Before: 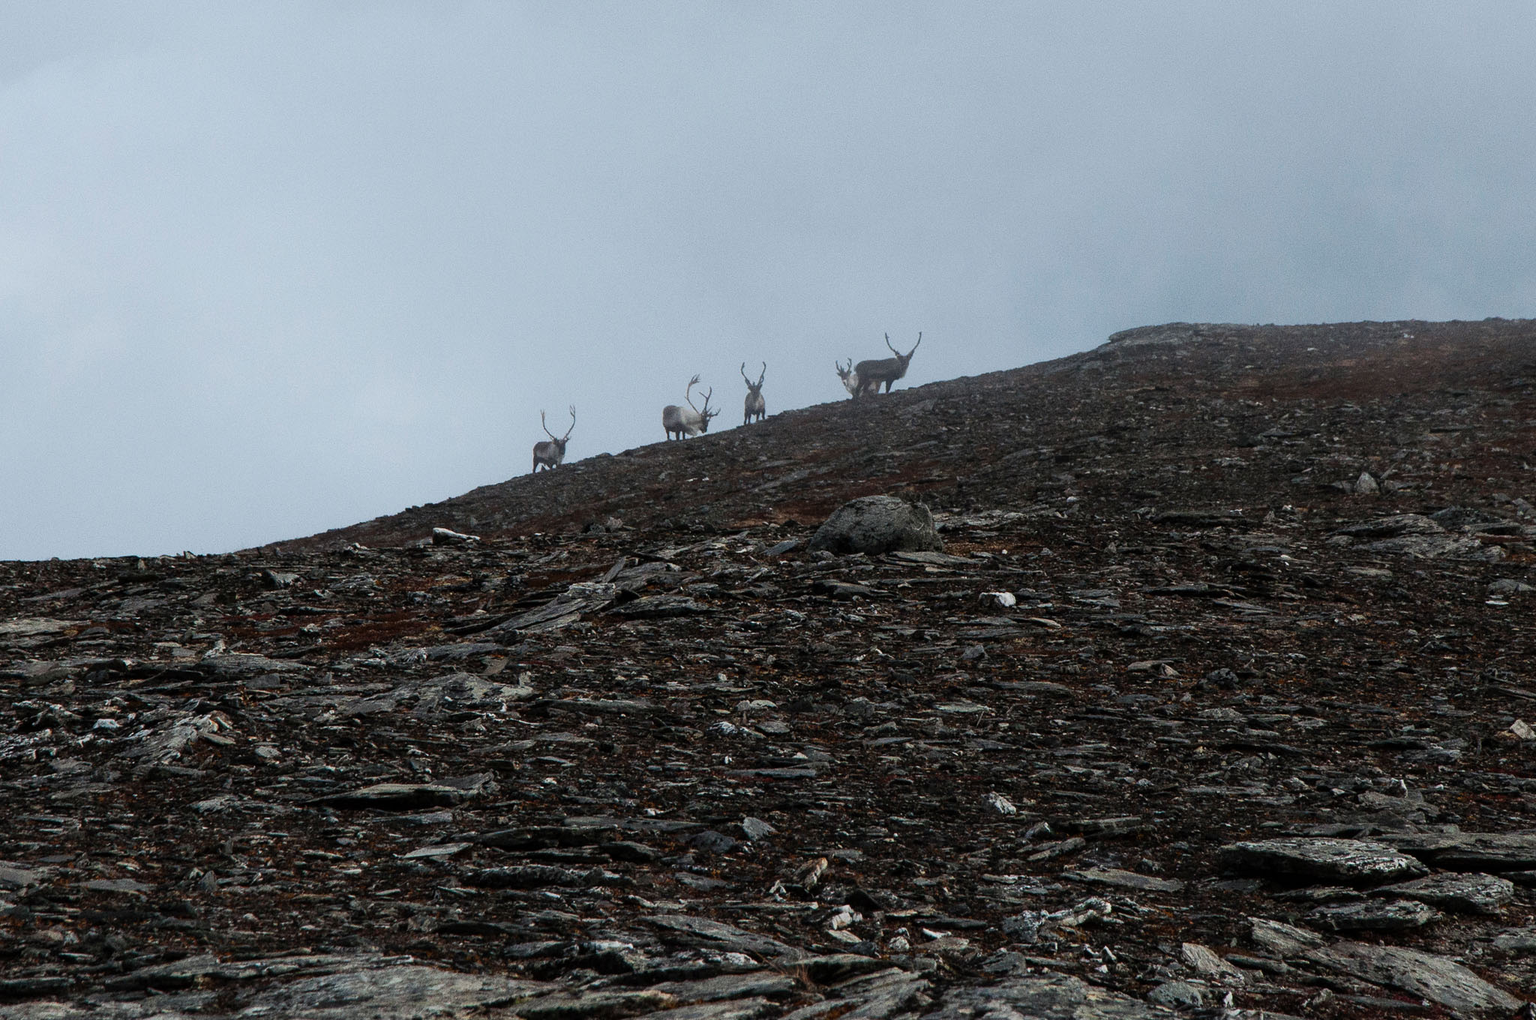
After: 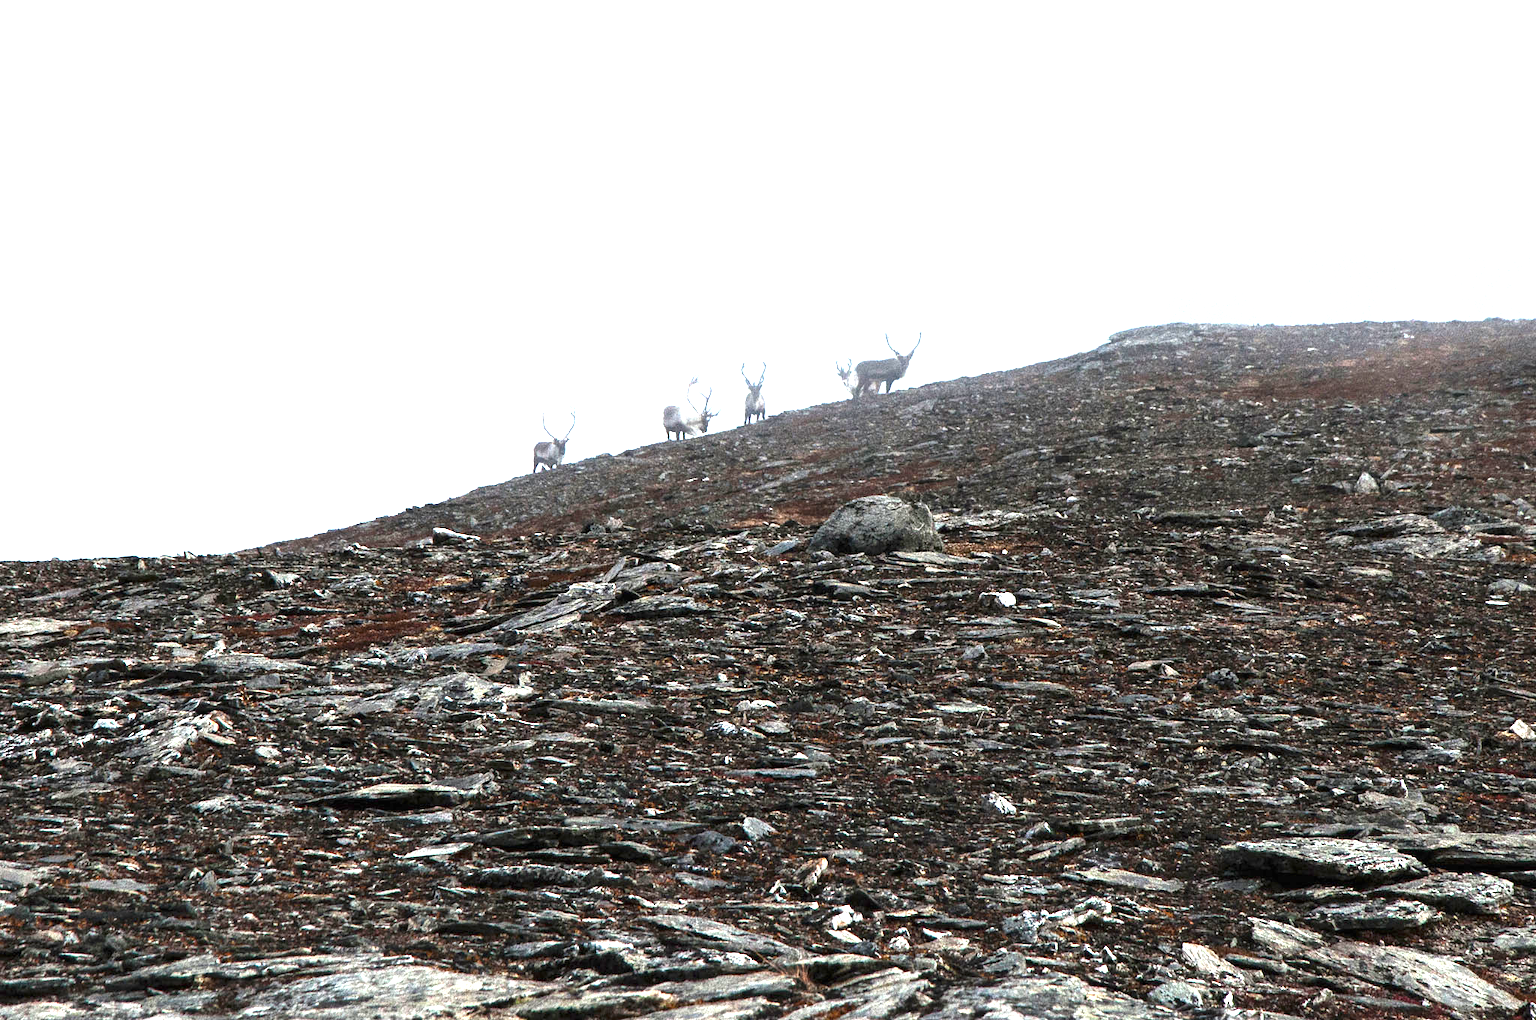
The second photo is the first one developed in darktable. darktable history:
exposure: black level correction 0, exposure 1.45 EV, compensate exposure bias true, compensate highlight preservation false
contrast brightness saturation: contrast 0.07
